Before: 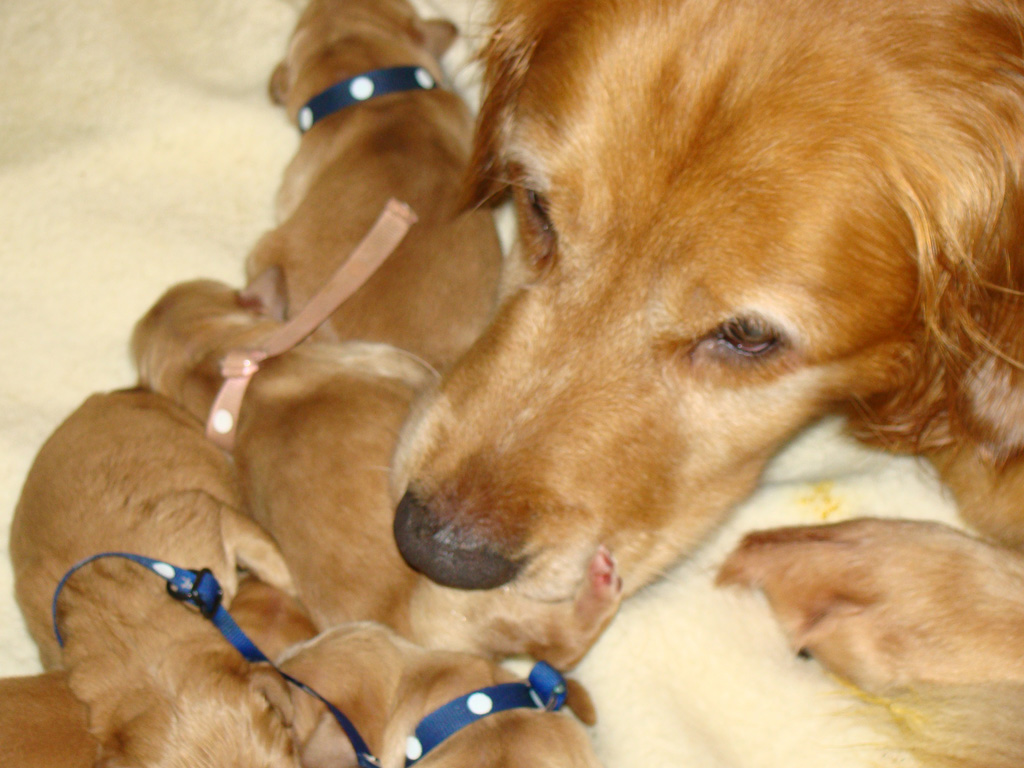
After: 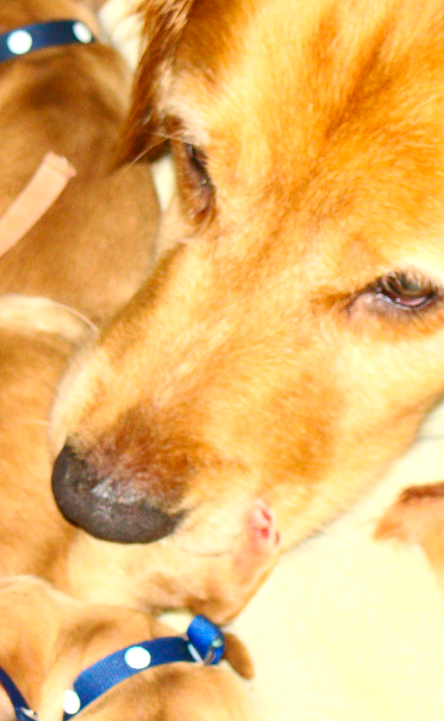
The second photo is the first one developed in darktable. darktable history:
crop: left 33.452%, top 6.025%, right 23.155%
exposure: exposure 0.636 EV, compensate highlight preservation false
contrast brightness saturation: contrast 0.23, brightness 0.1, saturation 0.29
